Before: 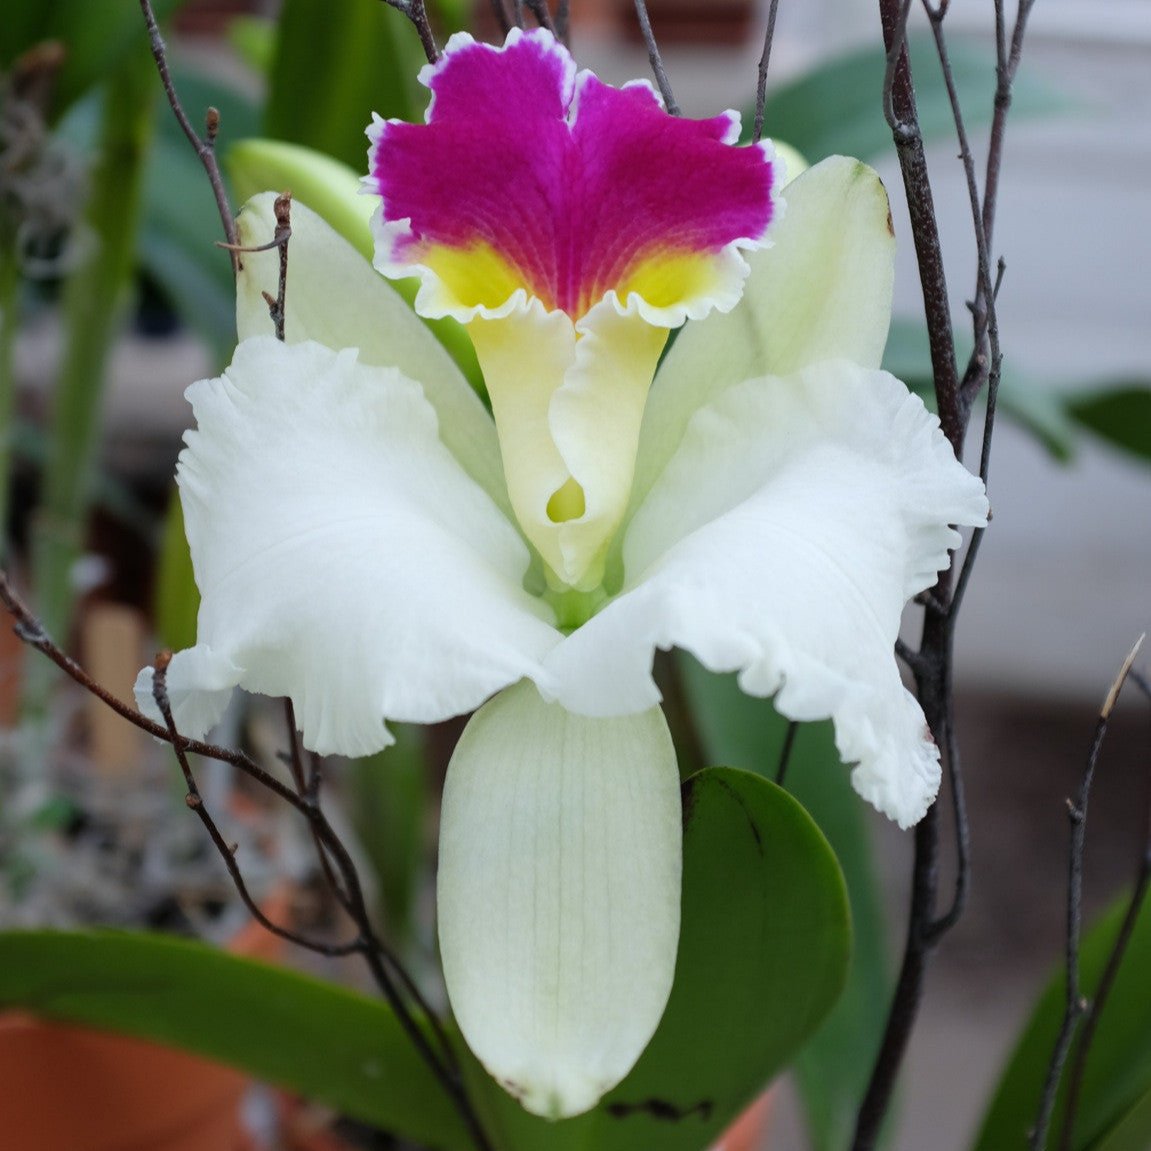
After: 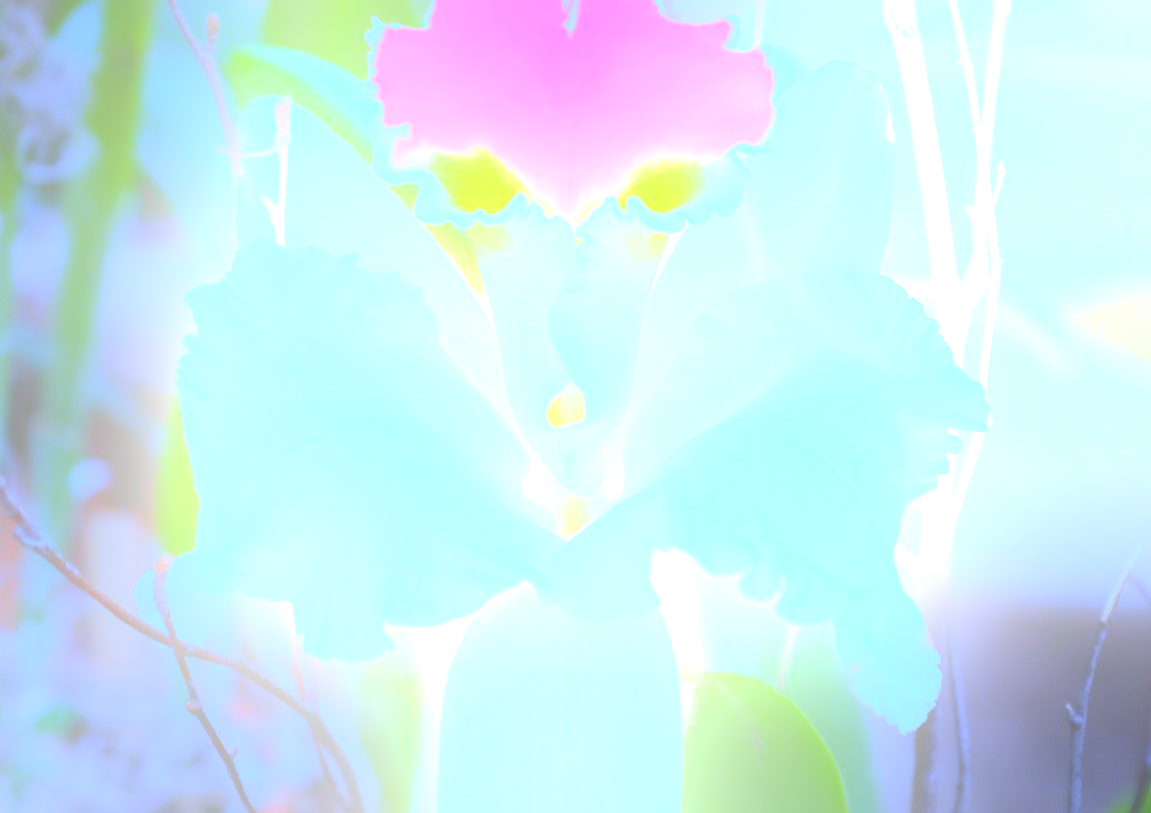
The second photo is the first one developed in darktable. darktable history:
bloom: size 25%, threshold 5%, strength 90%
white balance: red 0.766, blue 1.537
contrast brightness saturation: contrast 0.04, saturation 0.16
crop and rotate: top 8.293%, bottom 20.996%
